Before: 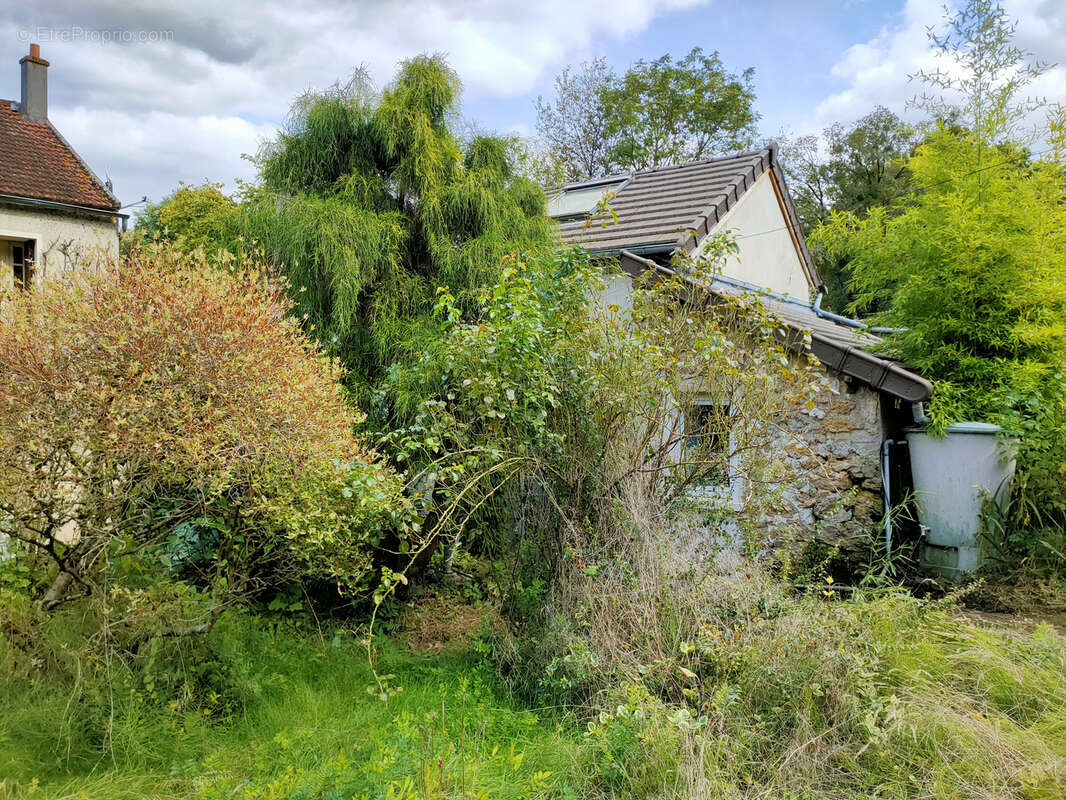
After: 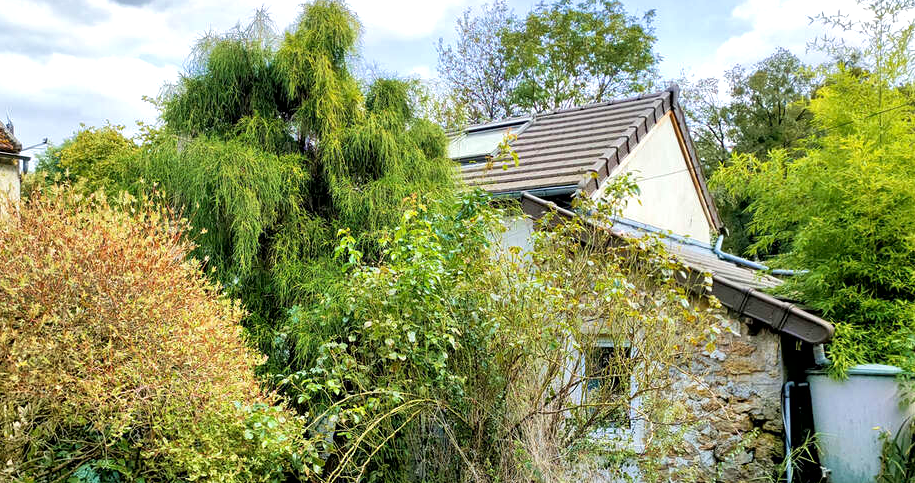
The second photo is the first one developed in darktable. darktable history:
local contrast: mode bilateral grid, contrast 20, coarseness 51, detail 120%, midtone range 0.2
tone equalizer: on, module defaults
exposure: black level correction 0.003, exposure 0.384 EV, compensate highlight preservation false
crop and rotate: left 9.33%, top 7.298%, right 4.8%, bottom 32.235%
velvia: on, module defaults
